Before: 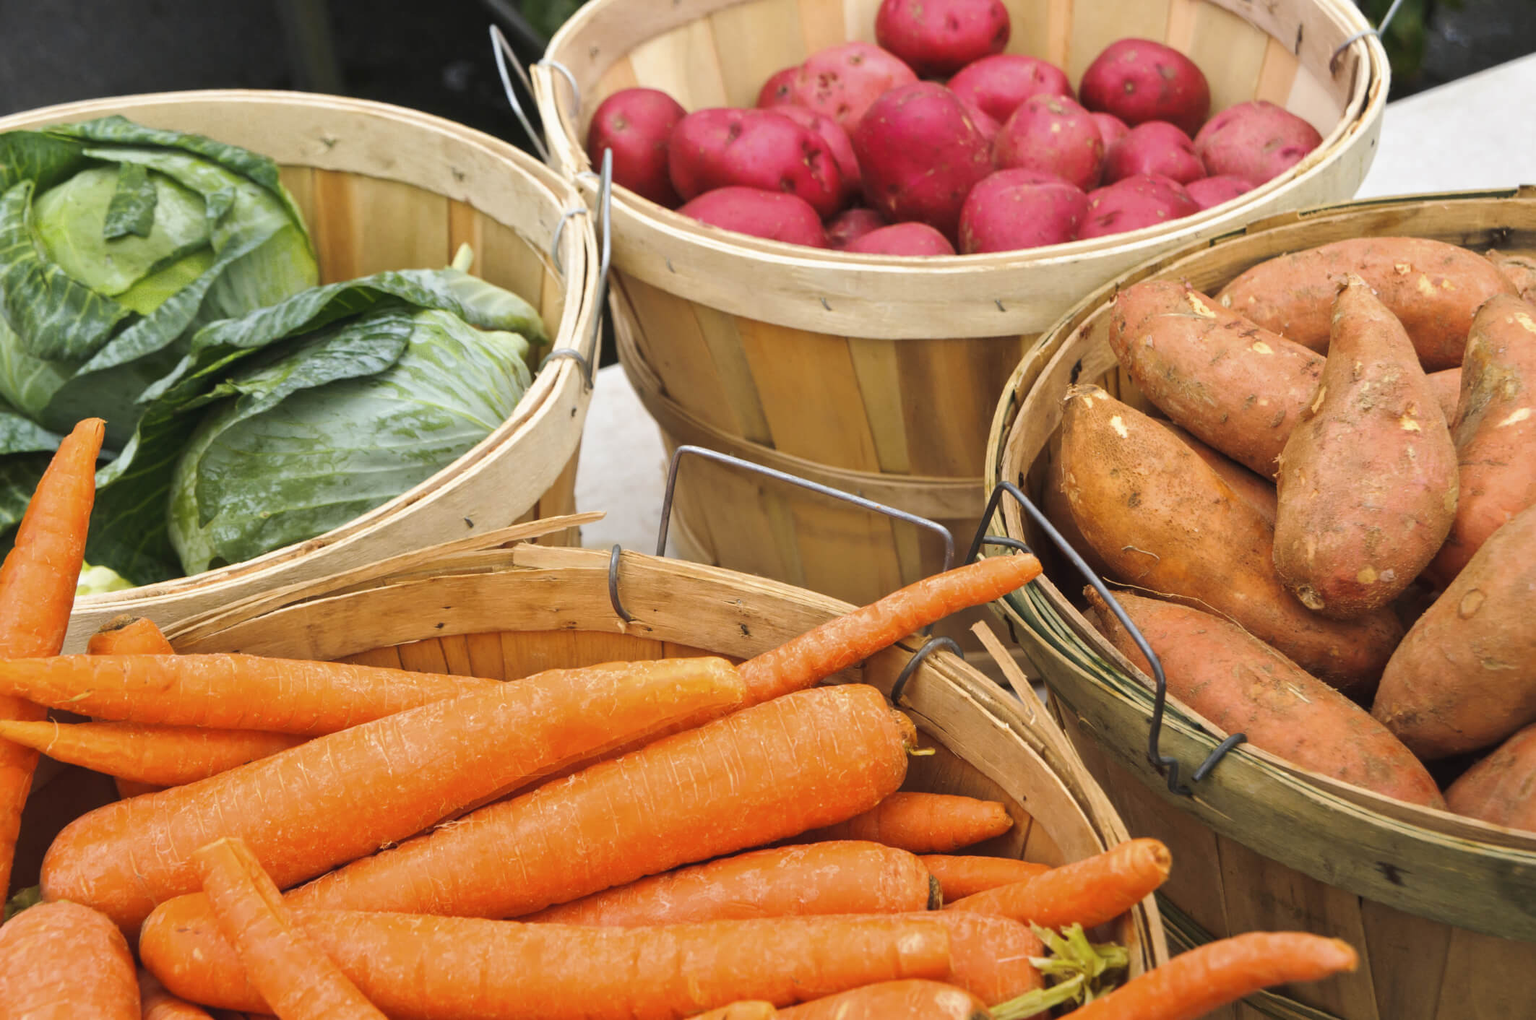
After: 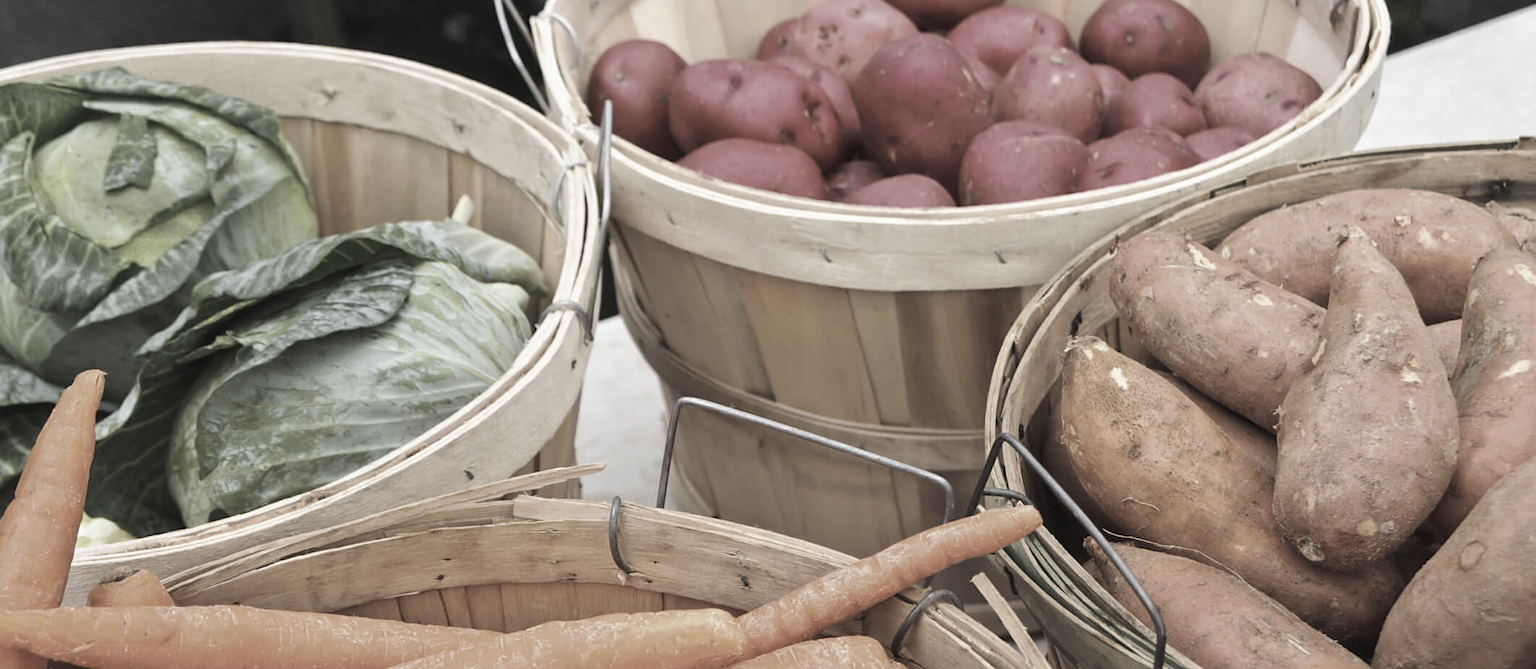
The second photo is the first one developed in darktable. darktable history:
crop and rotate: top 4.809%, bottom 29.592%
color correction: highlights b* -0.006, saturation 0.33
sharpen: amount 0.208
